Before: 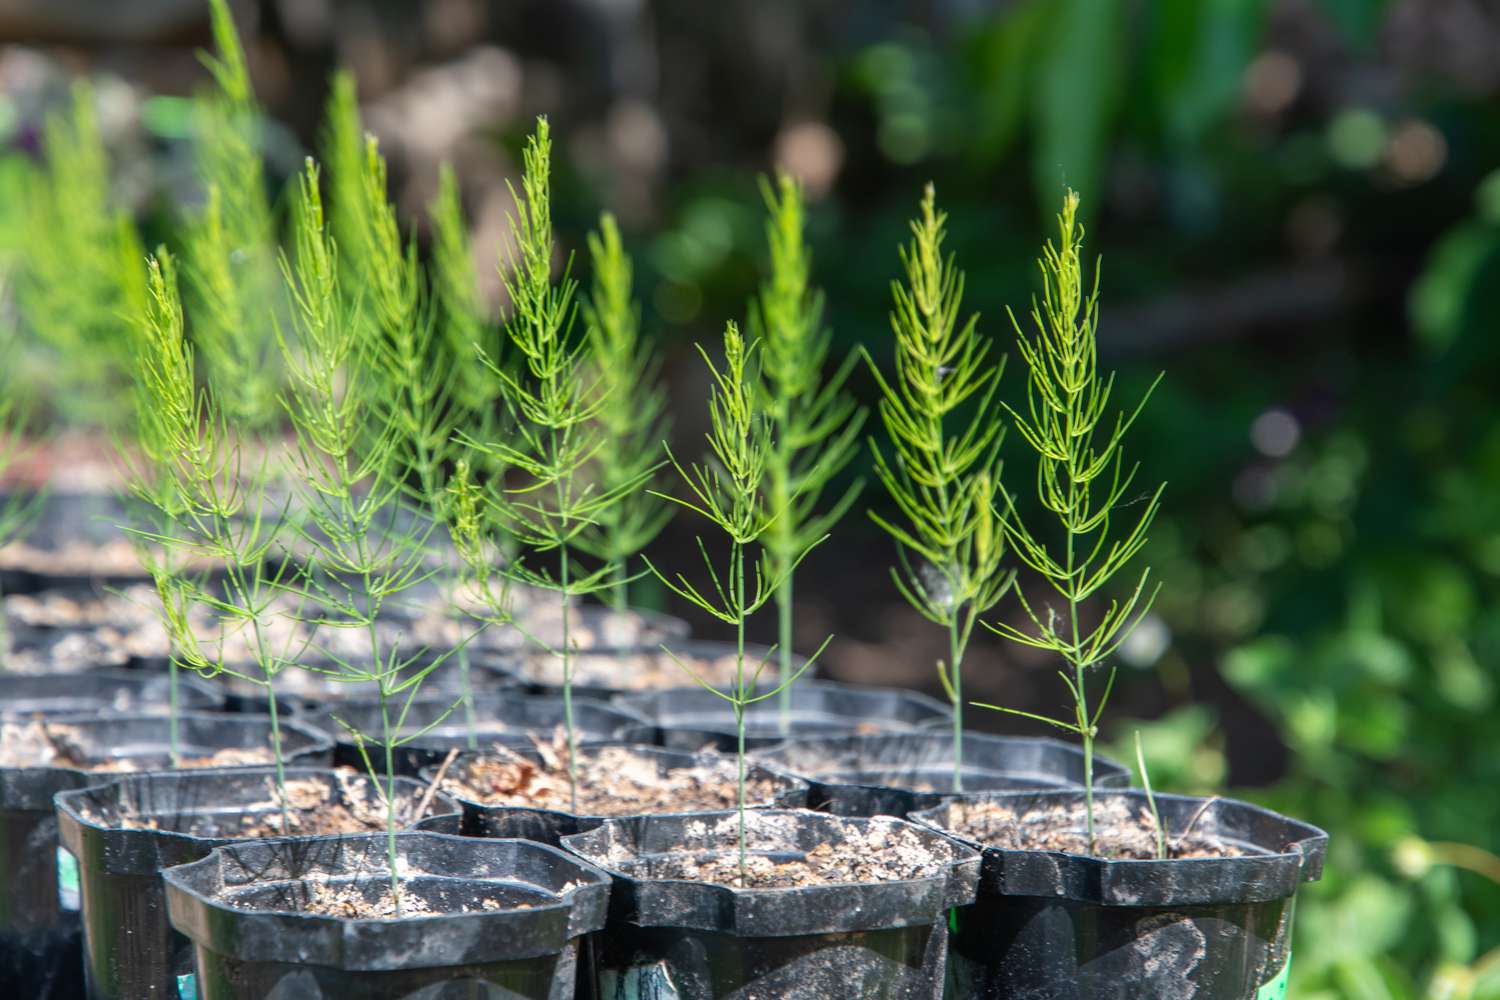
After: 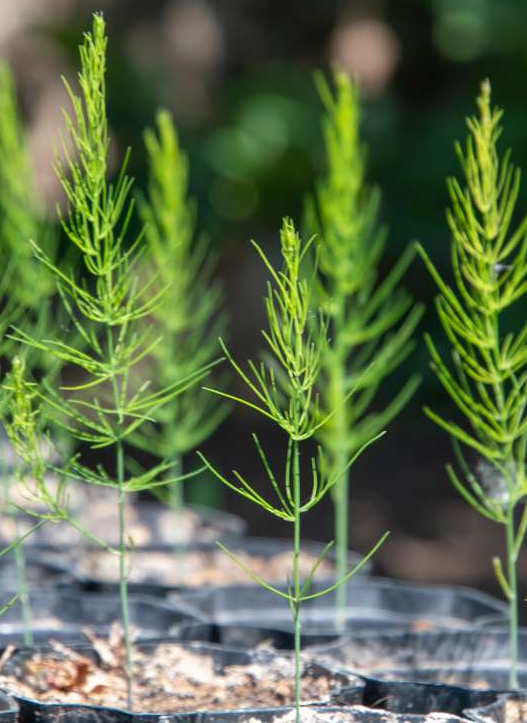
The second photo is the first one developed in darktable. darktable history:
crop and rotate: left 29.718%, top 10.348%, right 35.148%, bottom 17.325%
